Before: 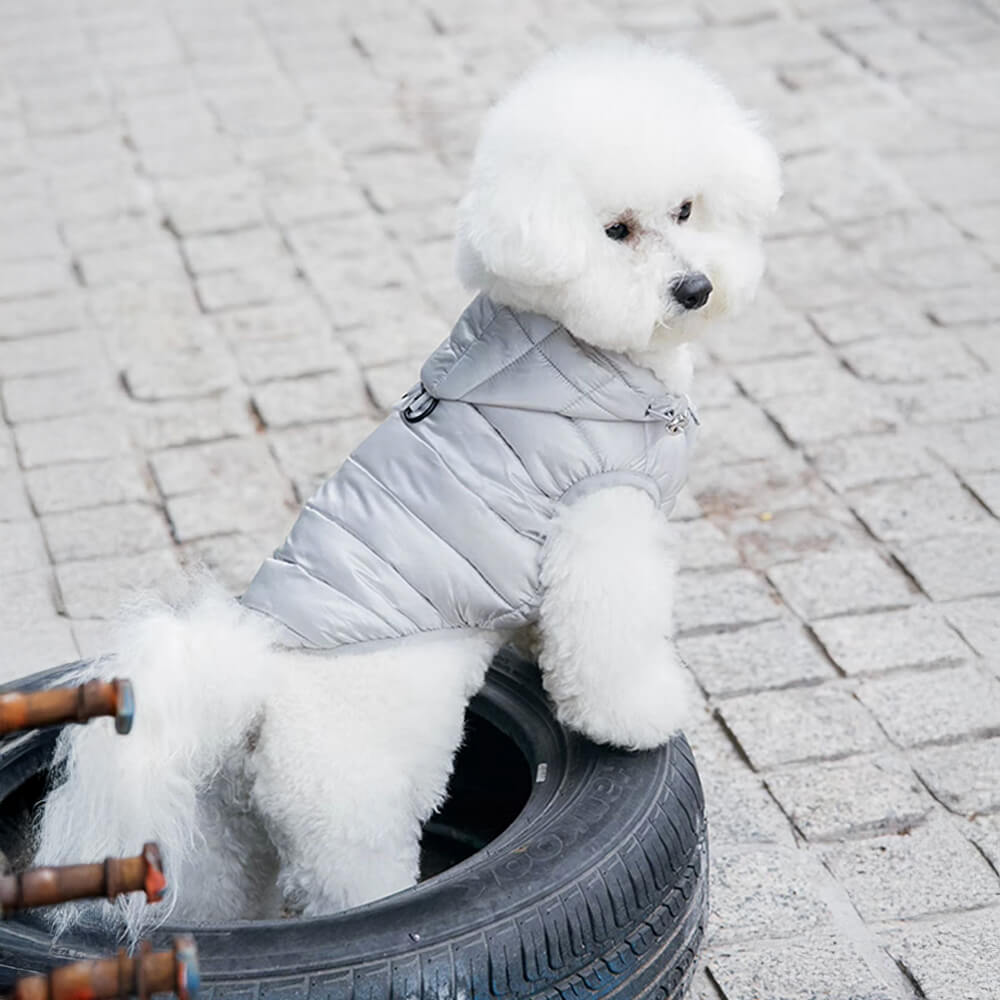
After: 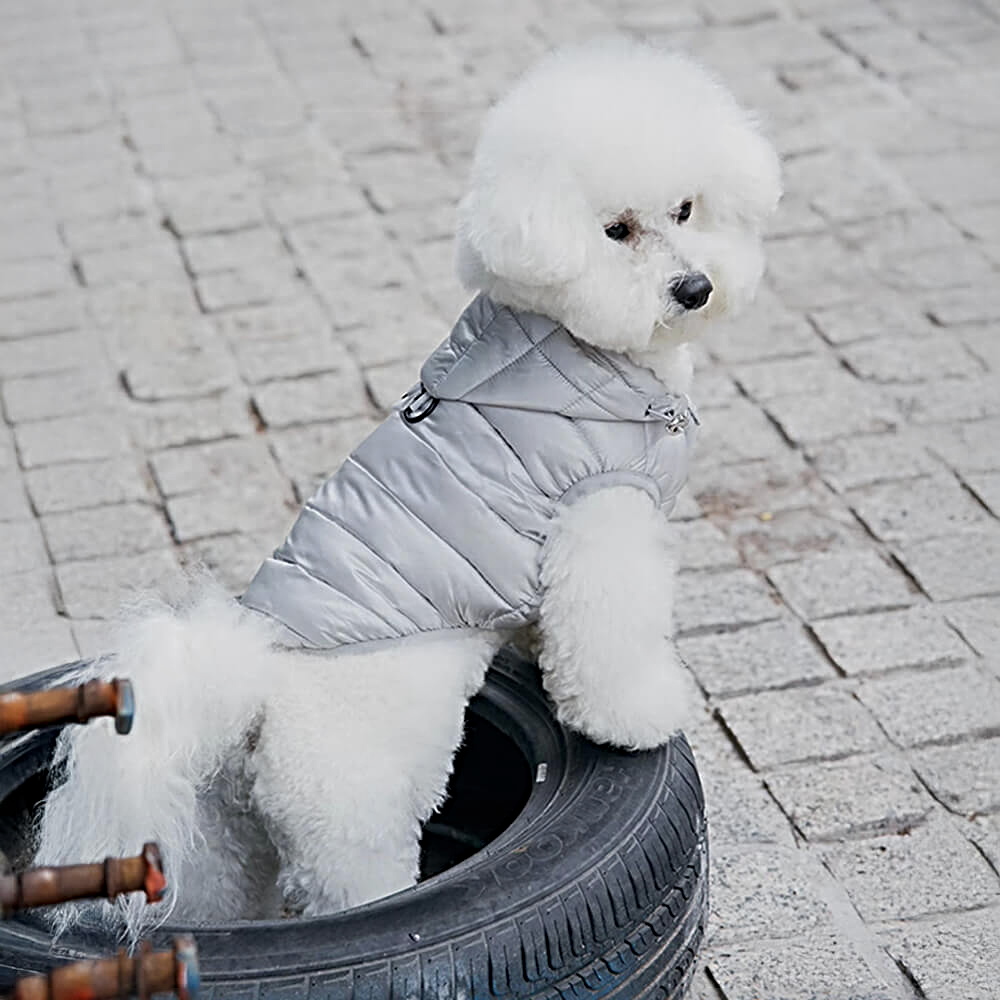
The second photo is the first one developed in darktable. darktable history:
tone equalizer: -8 EV 0.226 EV, -7 EV 0.438 EV, -6 EV 0.435 EV, -5 EV 0.217 EV, -3 EV -0.272 EV, -2 EV -0.398 EV, -1 EV -0.407 EV, +0 EV -0.258 EV, smoothing diameter 24.99%, edges refinement/feathering 11.78, preserve details guided filter
shadows and highlights: shadows 29.41, highlights -28.97, highlights color adjustment 45.45%, low approximation 0.01, soften with gaussian
sharpen: radius 4.902
